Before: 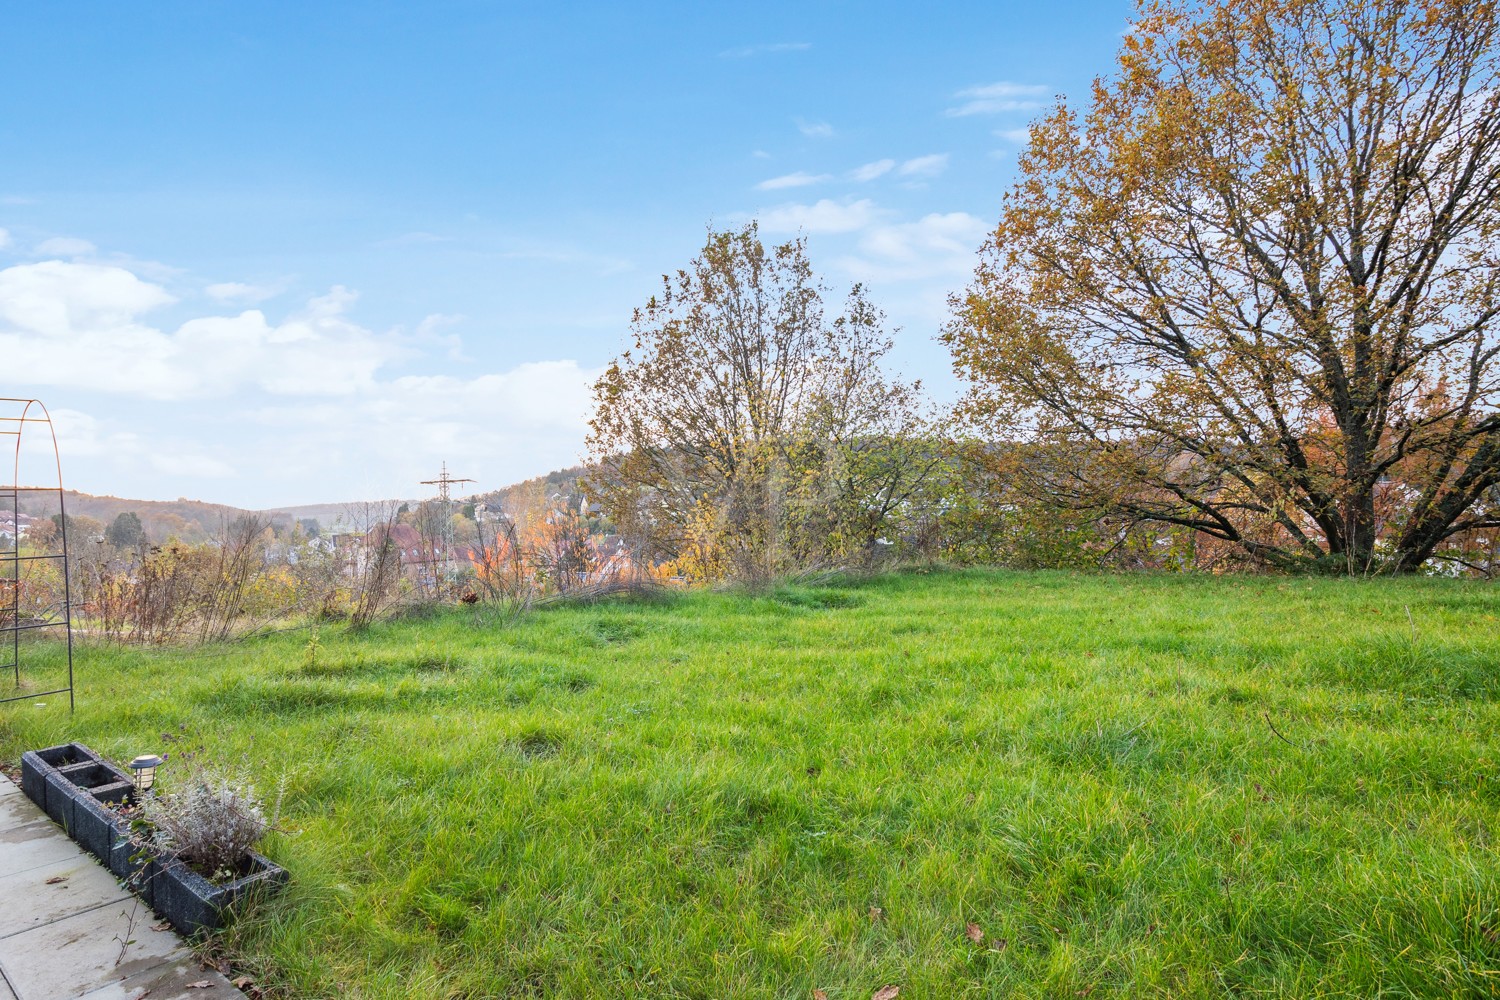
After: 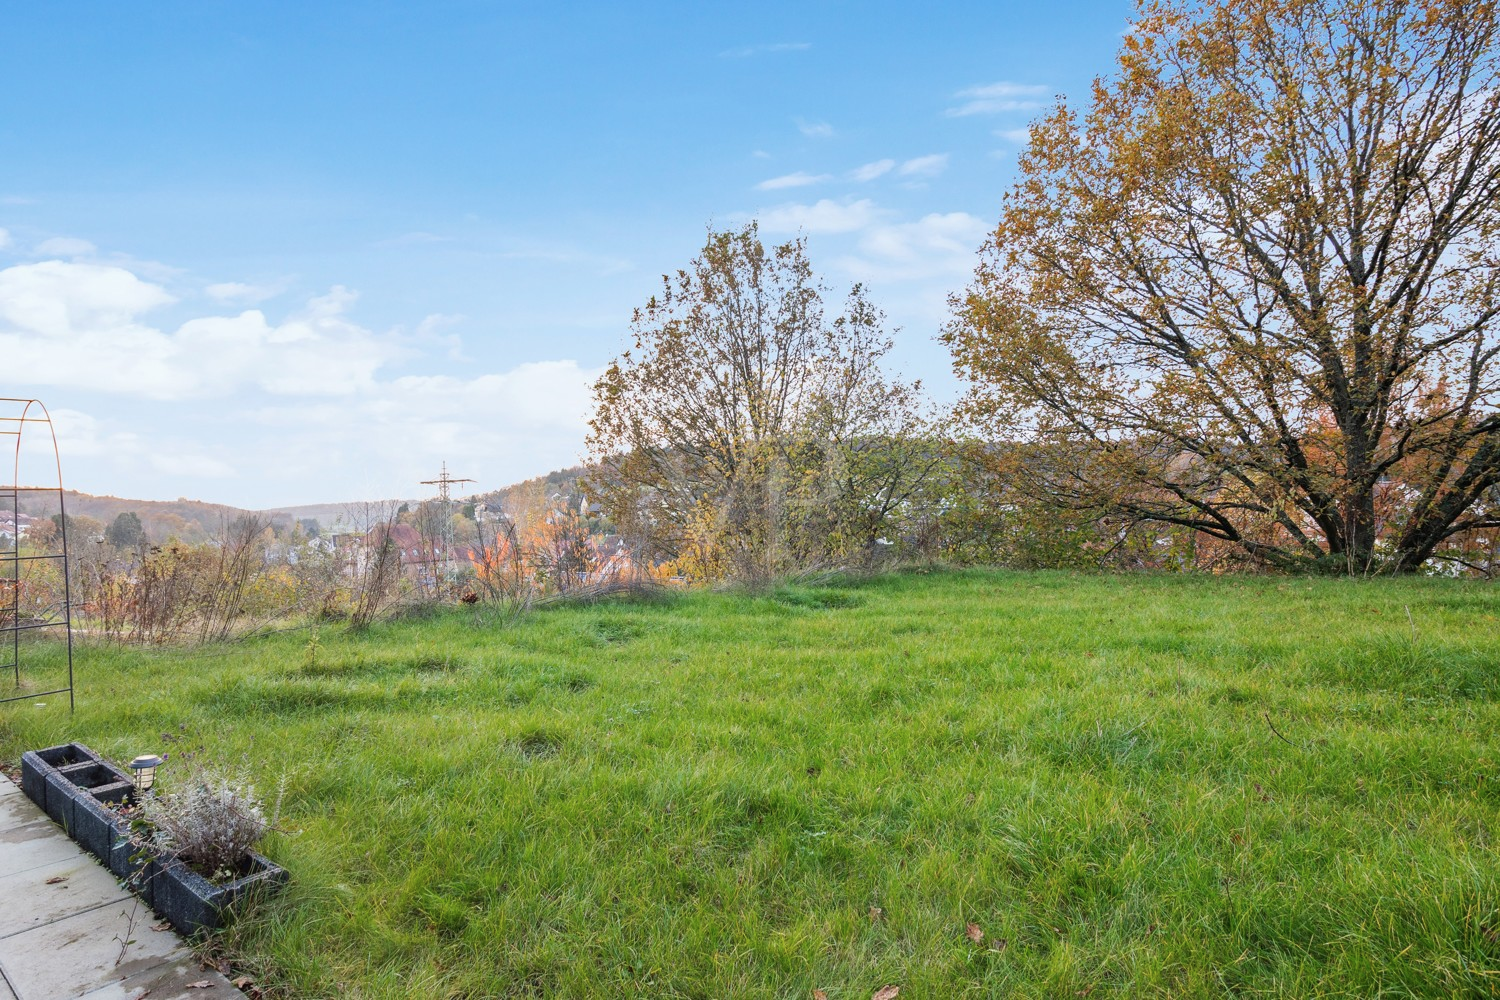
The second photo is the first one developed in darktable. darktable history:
exposure: exposure -0.04 EV, compensate exposure bias true, compensate highlight preservation false
color zones: curves: ch0 [(0, 0.5) (0.143, 0.5) (0.286, 0.456) (0.429, 0.5) (0.571, 0.5) (0.714, 0.5) (0.857, 0.5) (1, 0.5)]; ch1 [(0, 0.5) (0.143, 0.5) (0.286, 0.422) (0.429, 0.5) (0.571, 0.5) (0.714, 0.5) (0.857, 0.5) (1, 0.5)]
